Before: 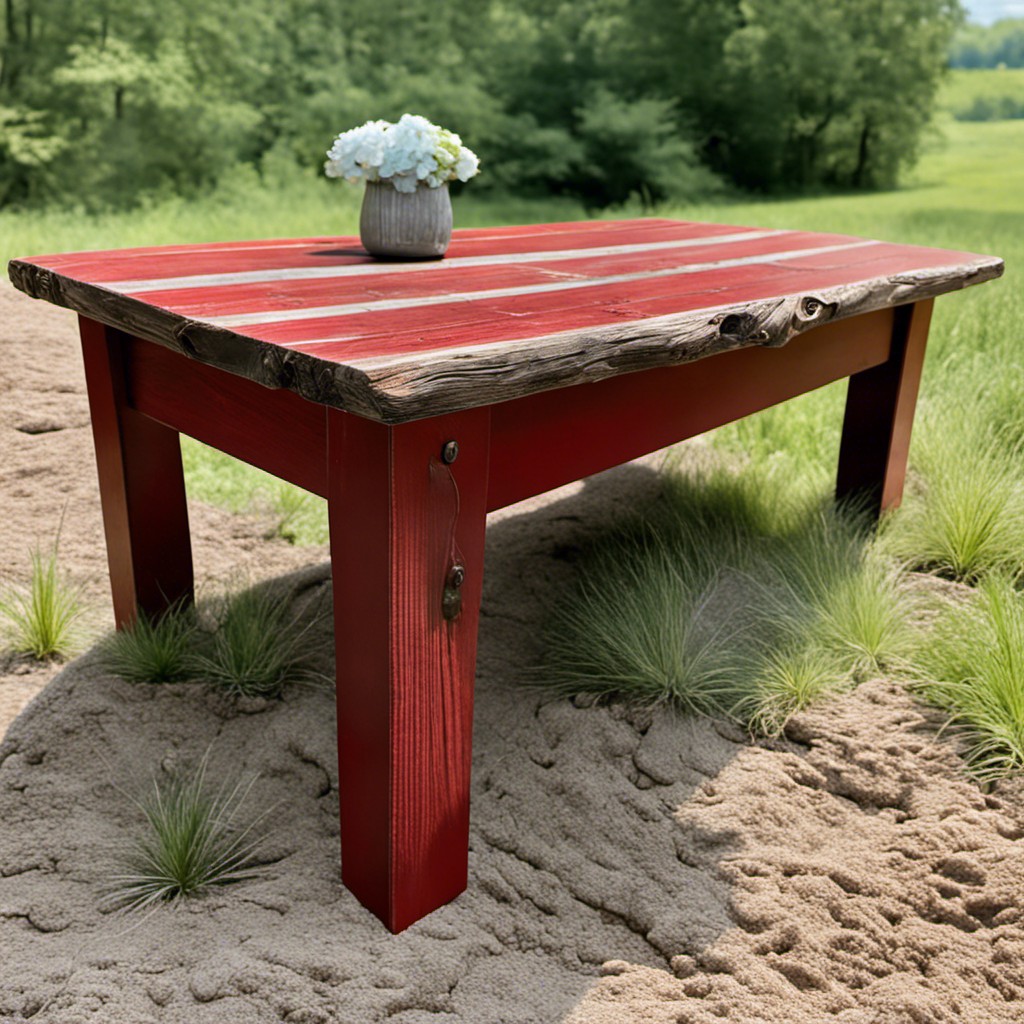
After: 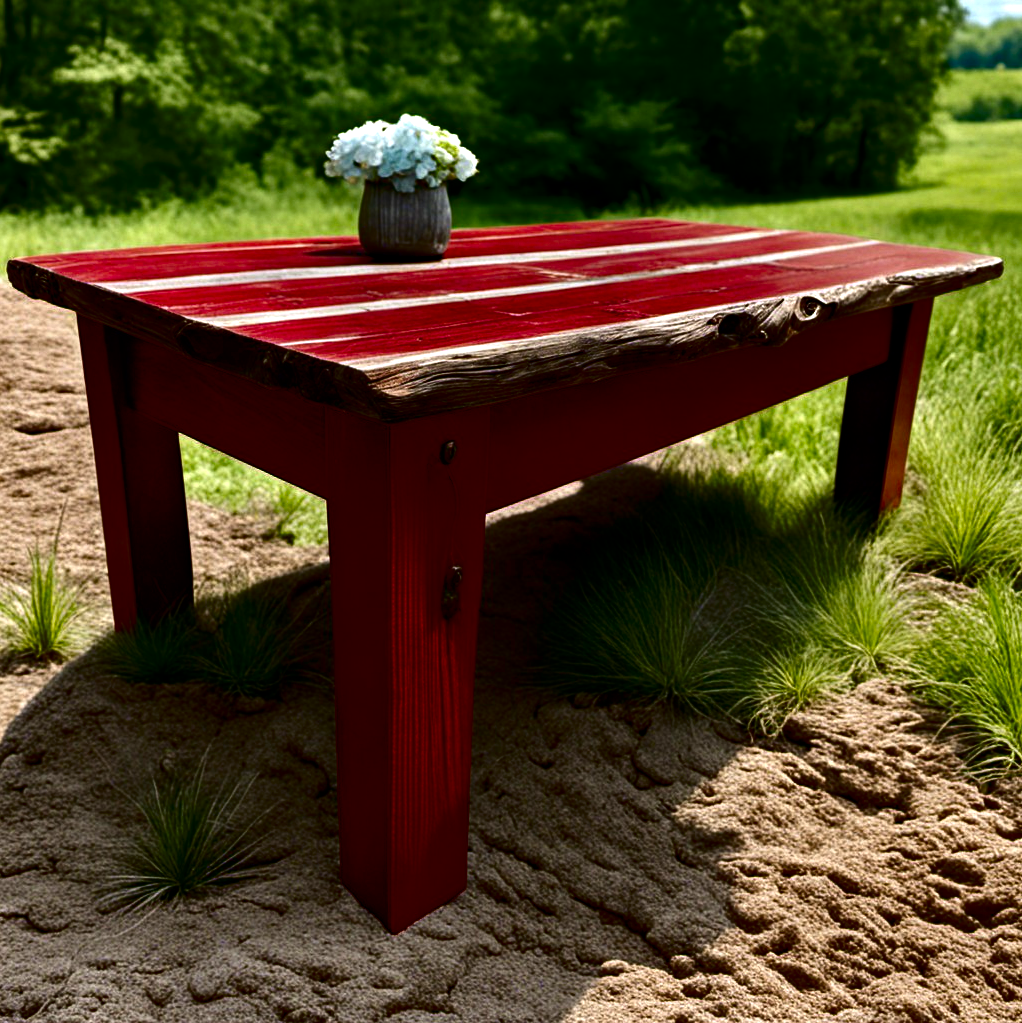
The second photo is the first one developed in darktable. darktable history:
contrast brightness saturation: contrast 0.09, brightness -0.59, saturation 0.17
crop and rotate: left 0.126%
haze removal: compatibility mode true, adaptive false
color balance rgb: shadows lift › luminance -20%, power › hue 72.24°, highlights gain › luminance 15%, global offset › hue 171.6°, perceptual saturation grading › highlights -15%, perceptual saturation grading › shadows 25%, global vibrance 30%, contrast 10%
